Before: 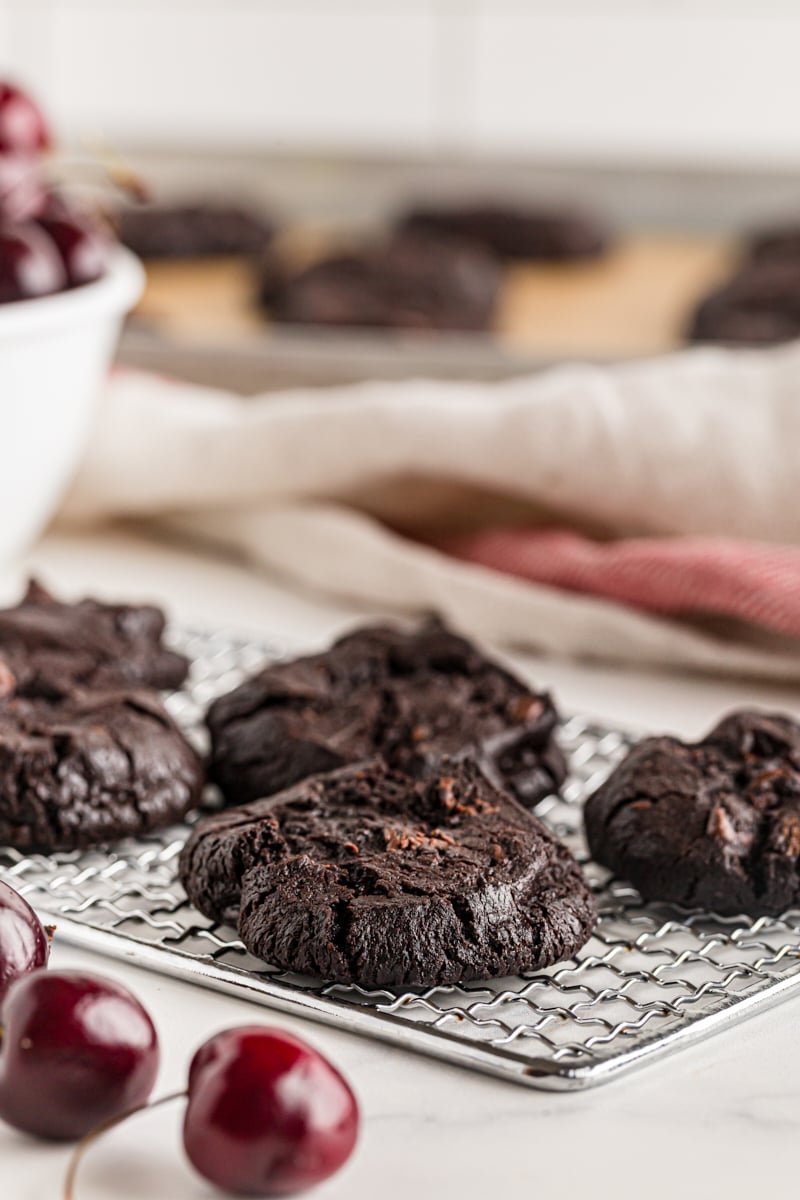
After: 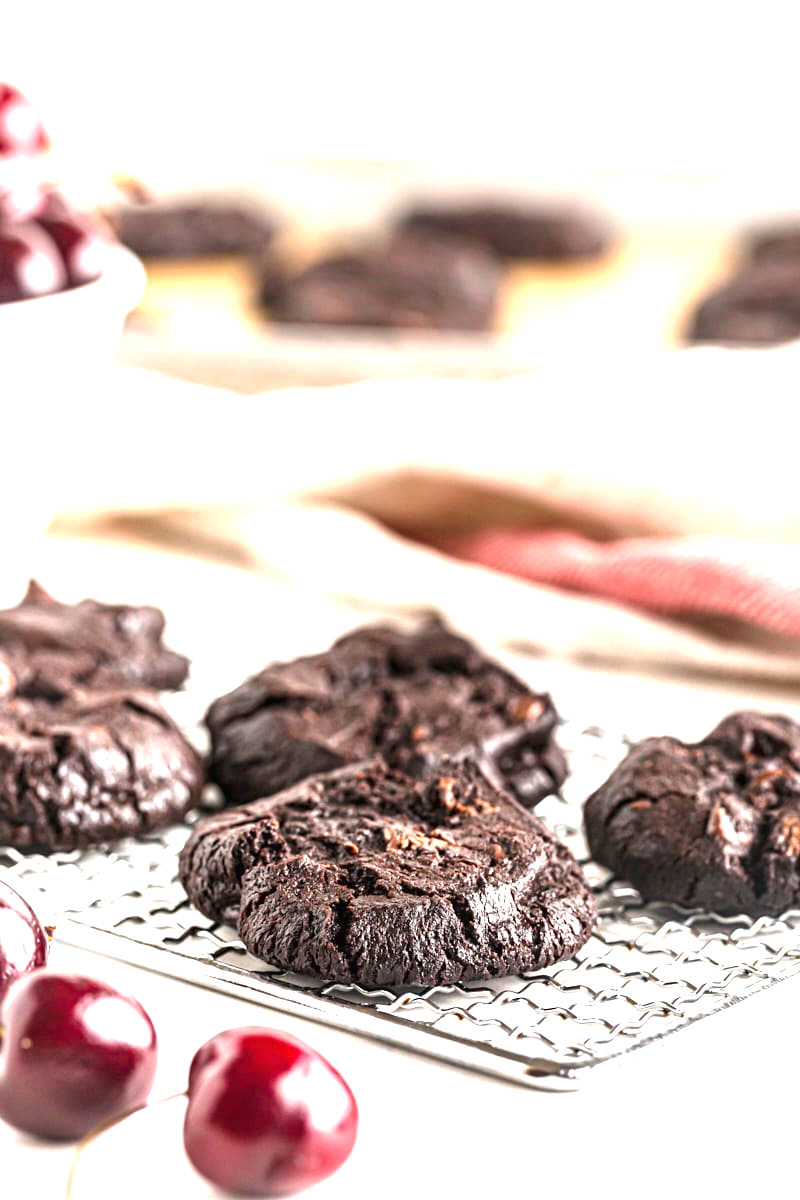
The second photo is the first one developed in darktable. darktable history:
exposure: black level correction 0, exposure 1.684 EV, compensate highlight preservation false
